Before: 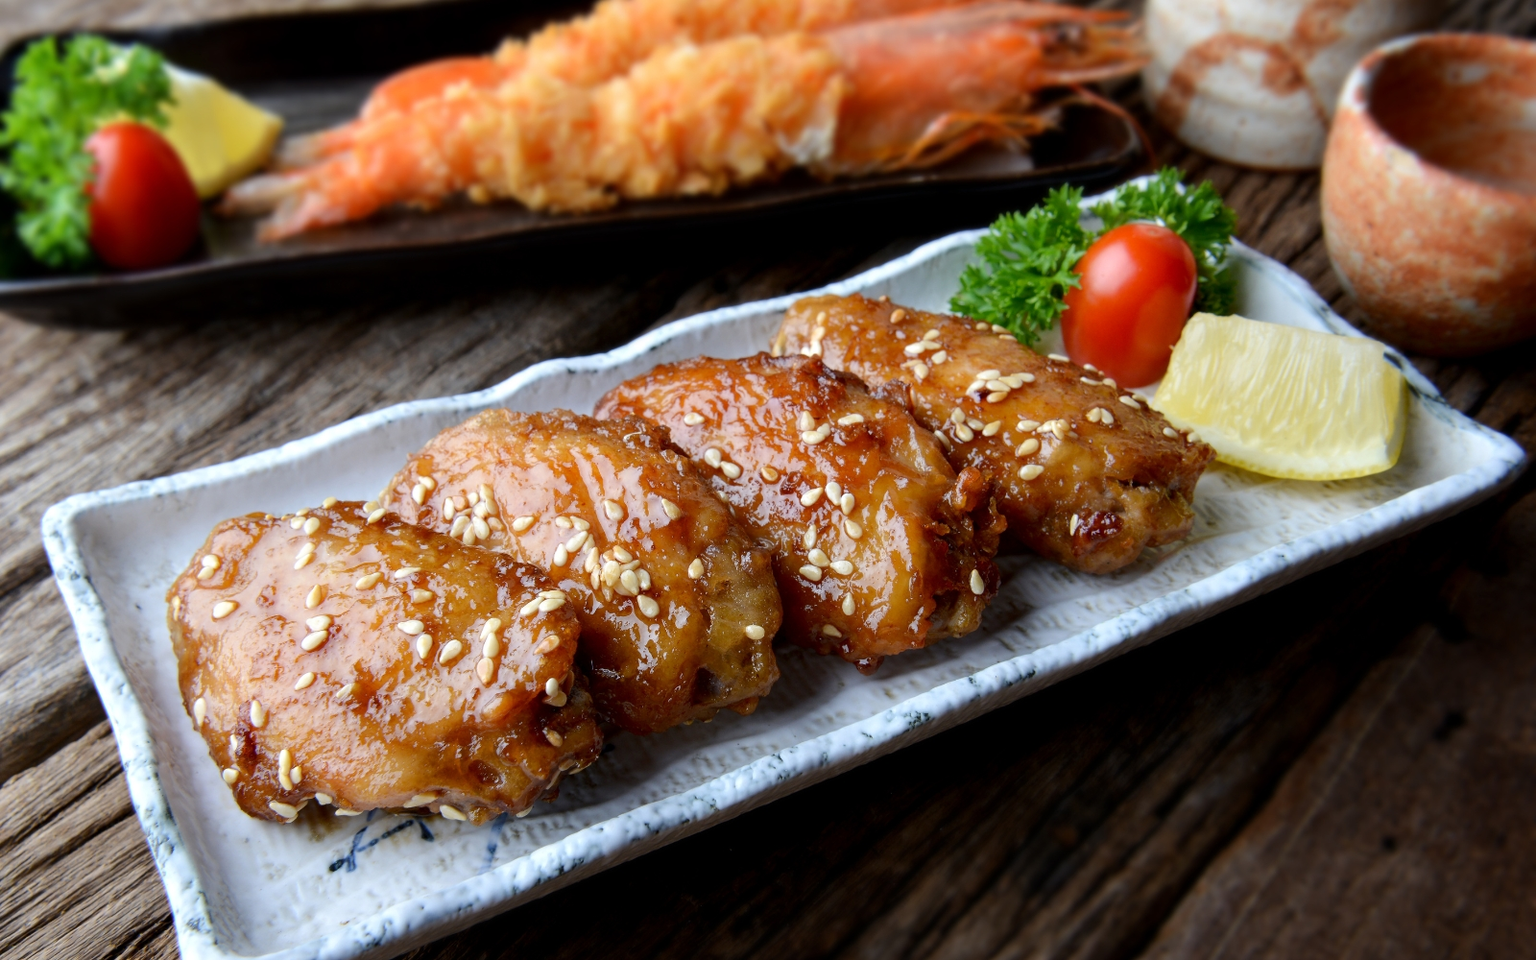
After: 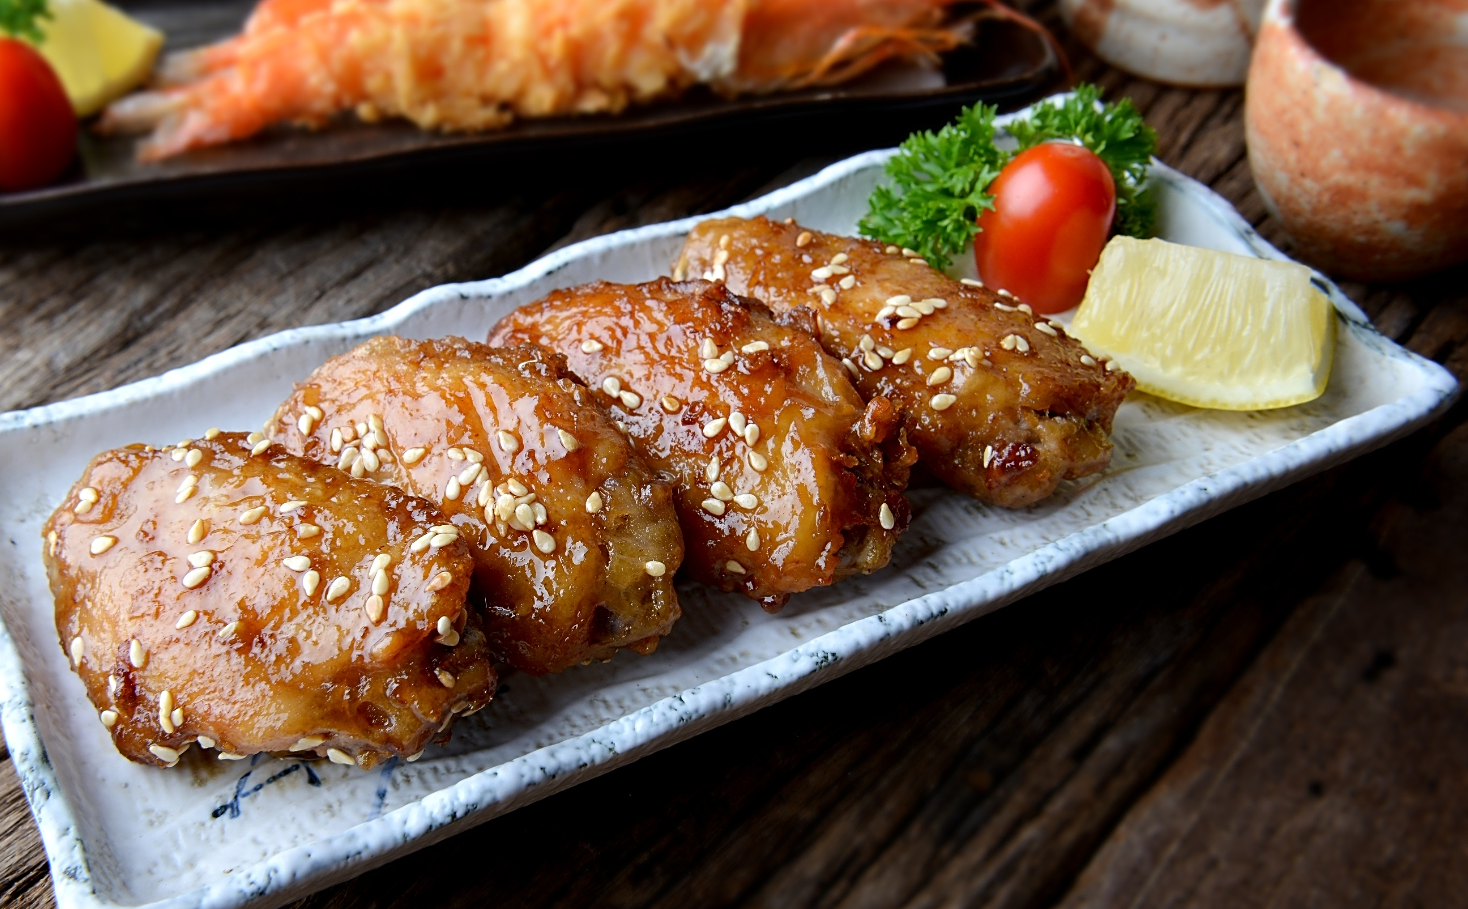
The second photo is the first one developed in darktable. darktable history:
sharpen: on, module defaults
crop and rotate: left 8.246%, top 9.017%
